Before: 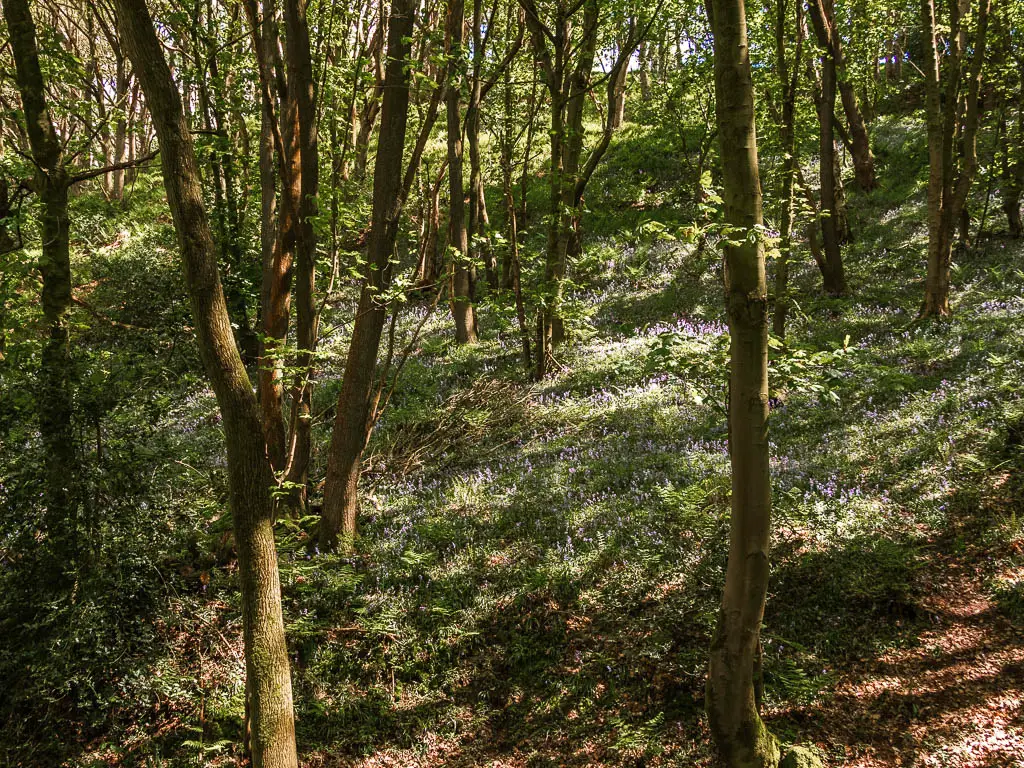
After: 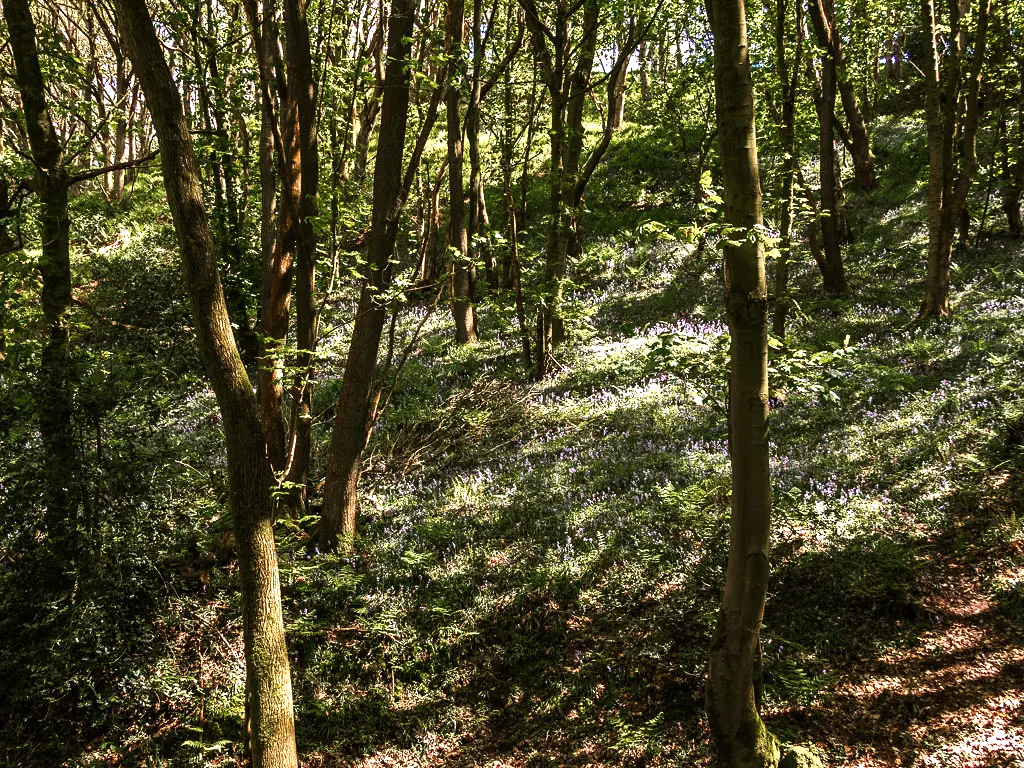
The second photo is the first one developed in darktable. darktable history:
tone equalizer: -8 EV -0.777 EV, -7 EV -0.694 EV, -6 EV -0.613 EV, -5 EV -0.382 EV, -3 EV 0.365 EV, -2 EV 0.6 EV, -1 EV 0.7 EV, +0 EV 0.723 EV, edges refinement/feathering 500, mask exposure compensation -1.57 EV, preserve details no
